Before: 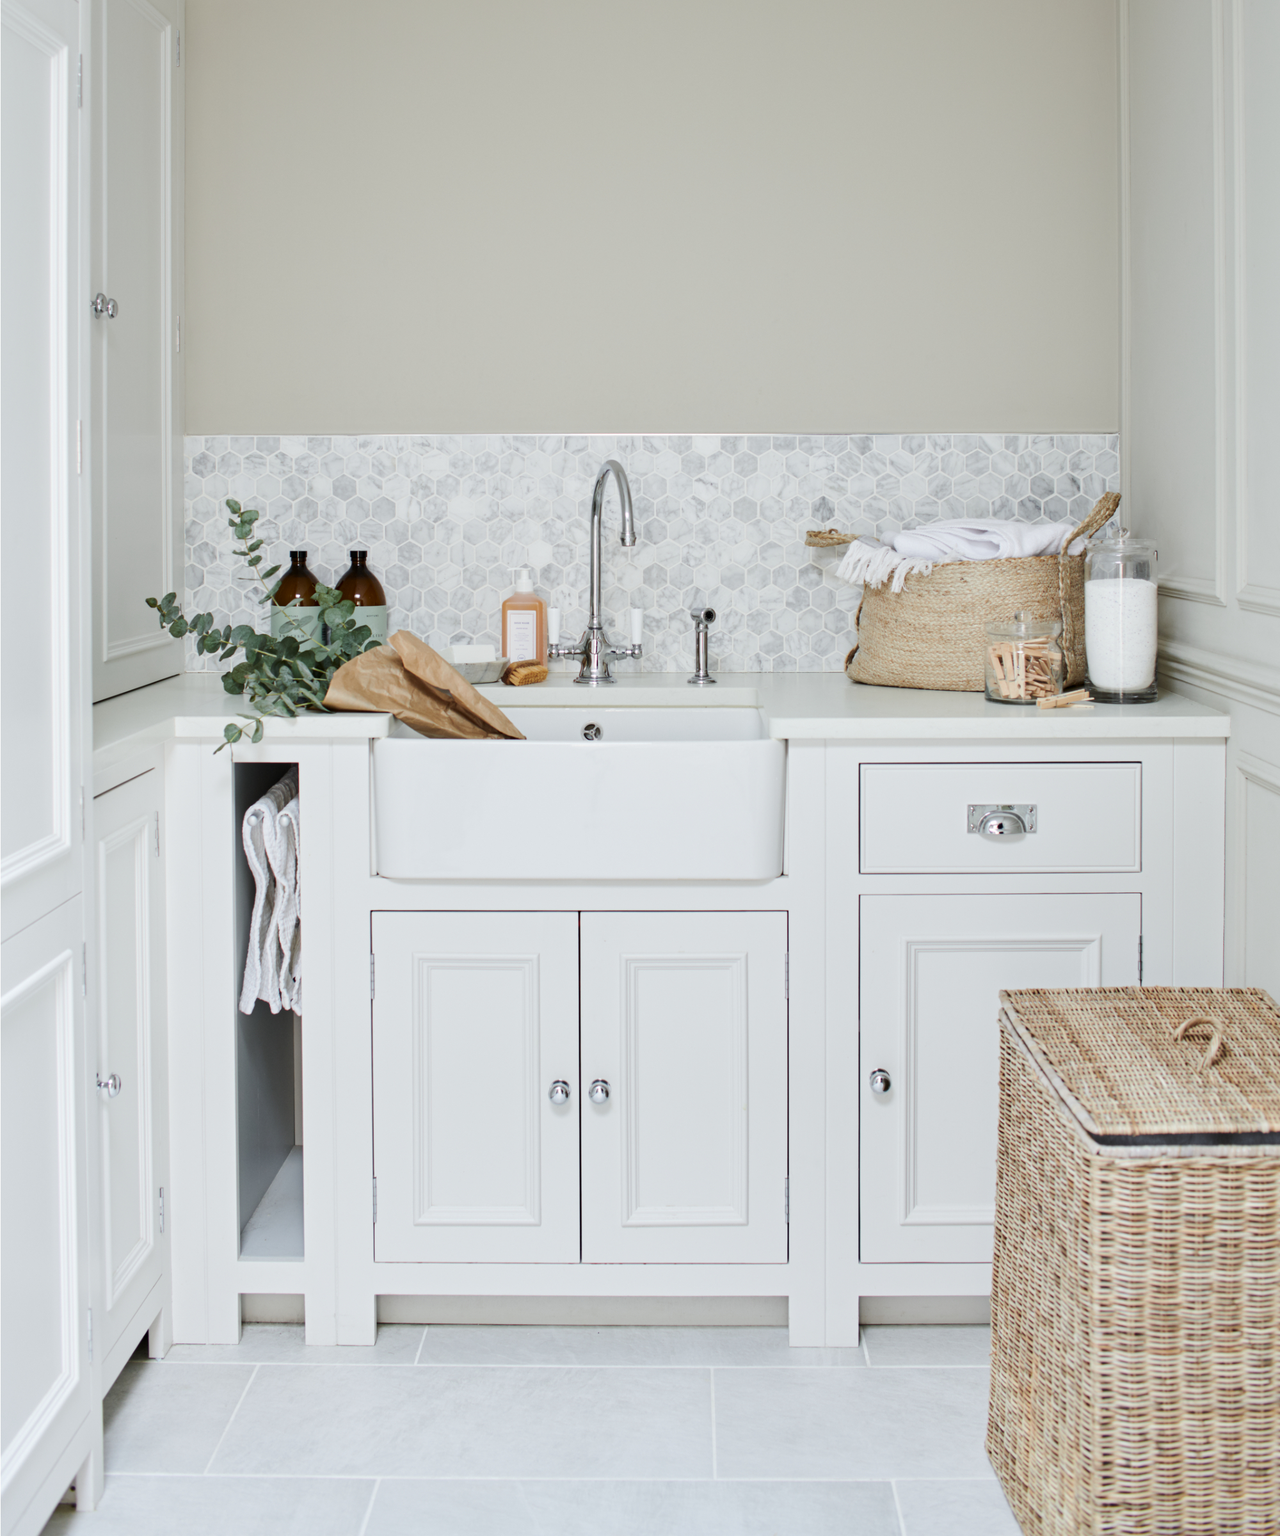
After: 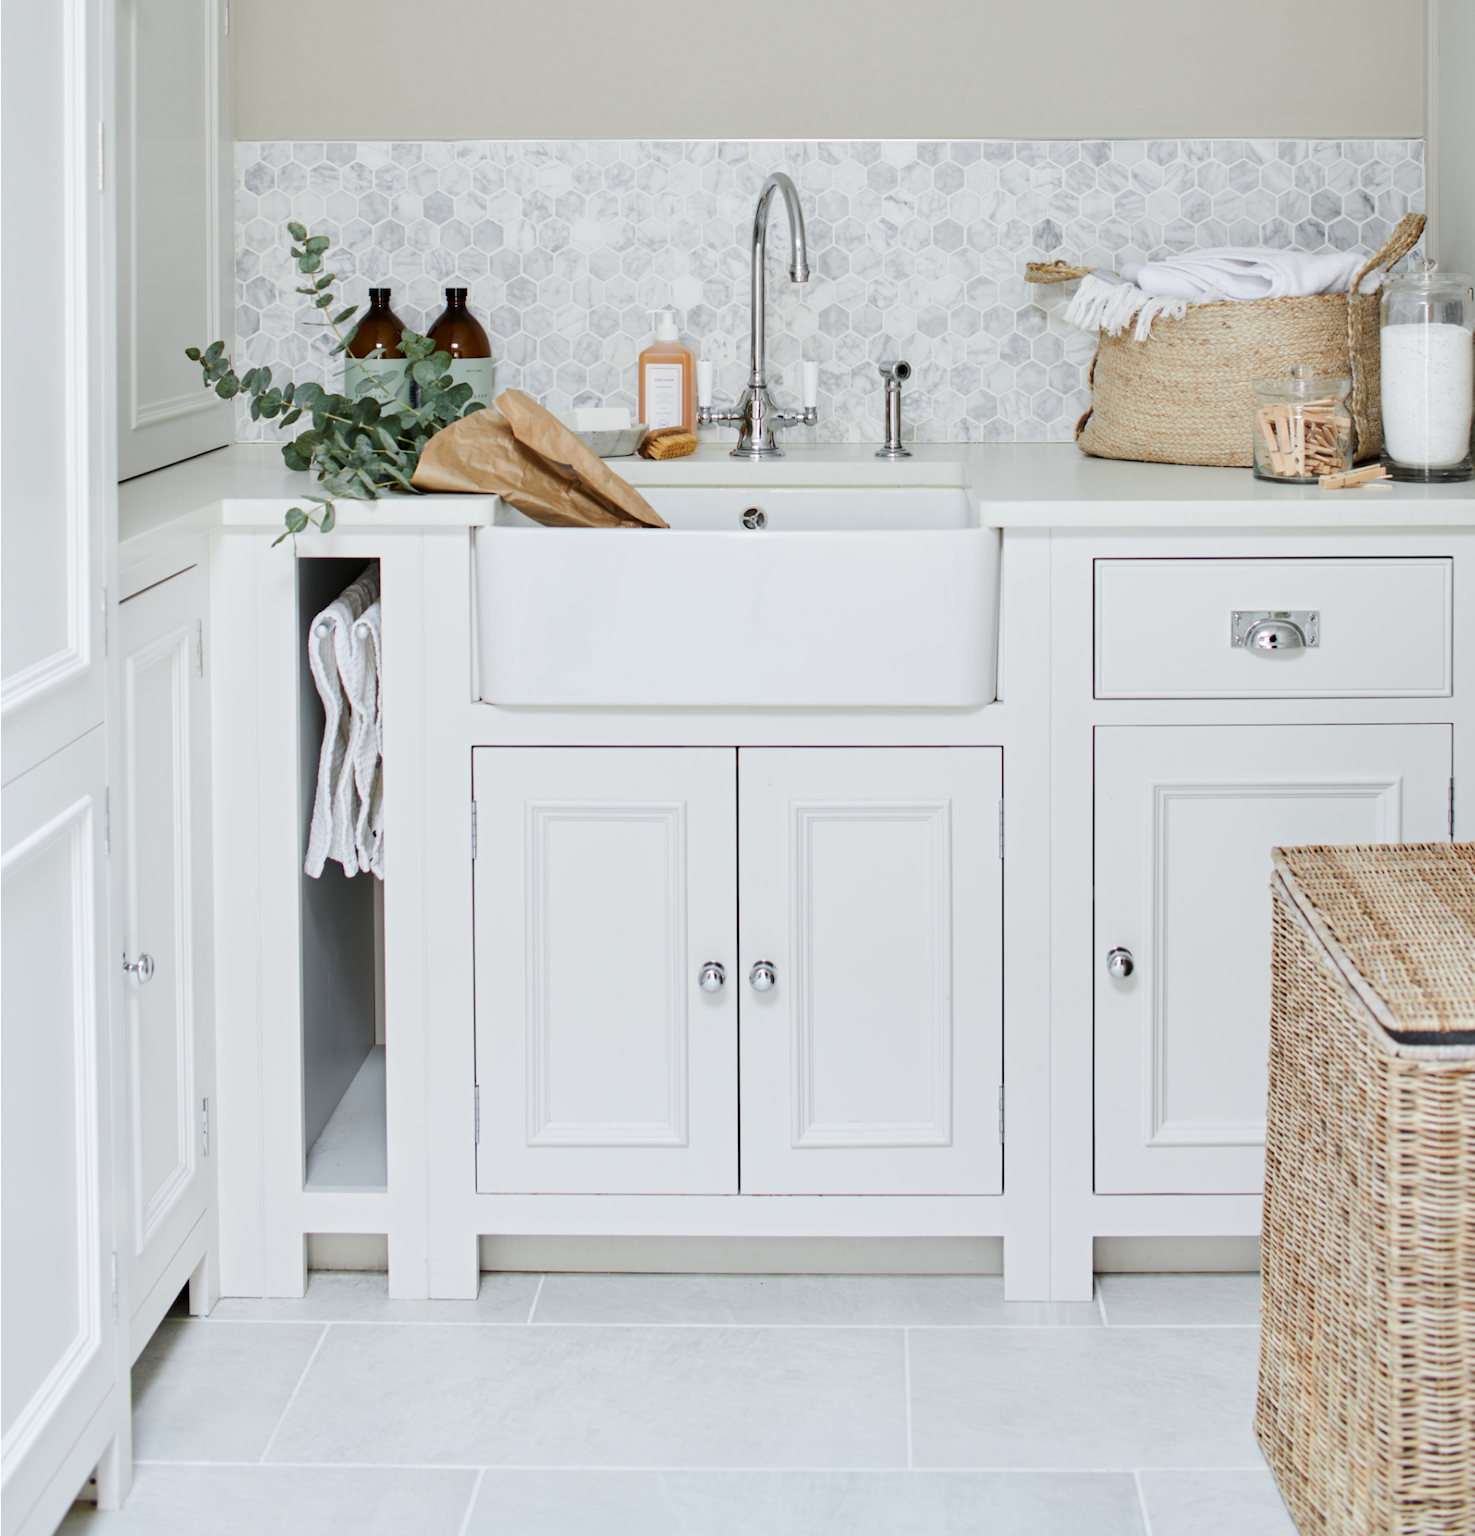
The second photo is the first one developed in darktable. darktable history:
exposure: black level correction 0.001, compensate highlight preservation false
crop: top 21.151%, right 9.378%, bottom 0.255%
color zones: curves: ch1 [(0, 0.523) (0.143, 0.545) (0.286, 0.52) (0.429, 0.506) (0.571, 0.503) (0.714, 0.503) (0.857, 0.508) (1, 0.523)]
